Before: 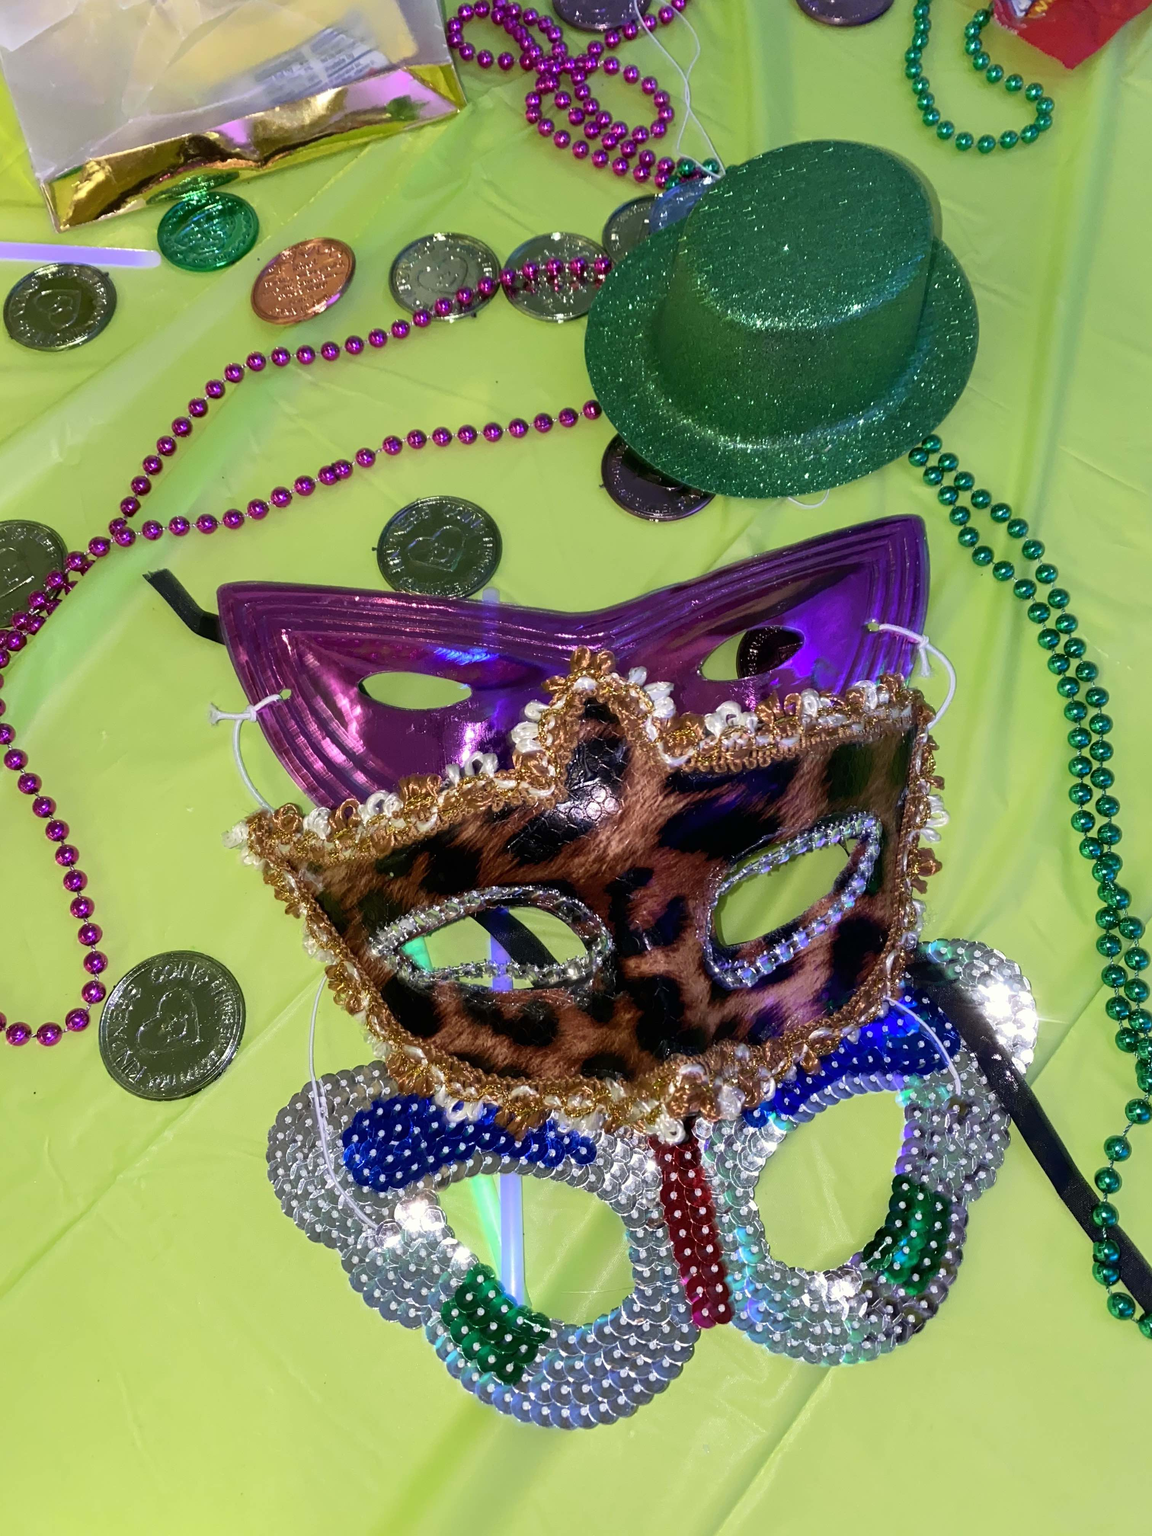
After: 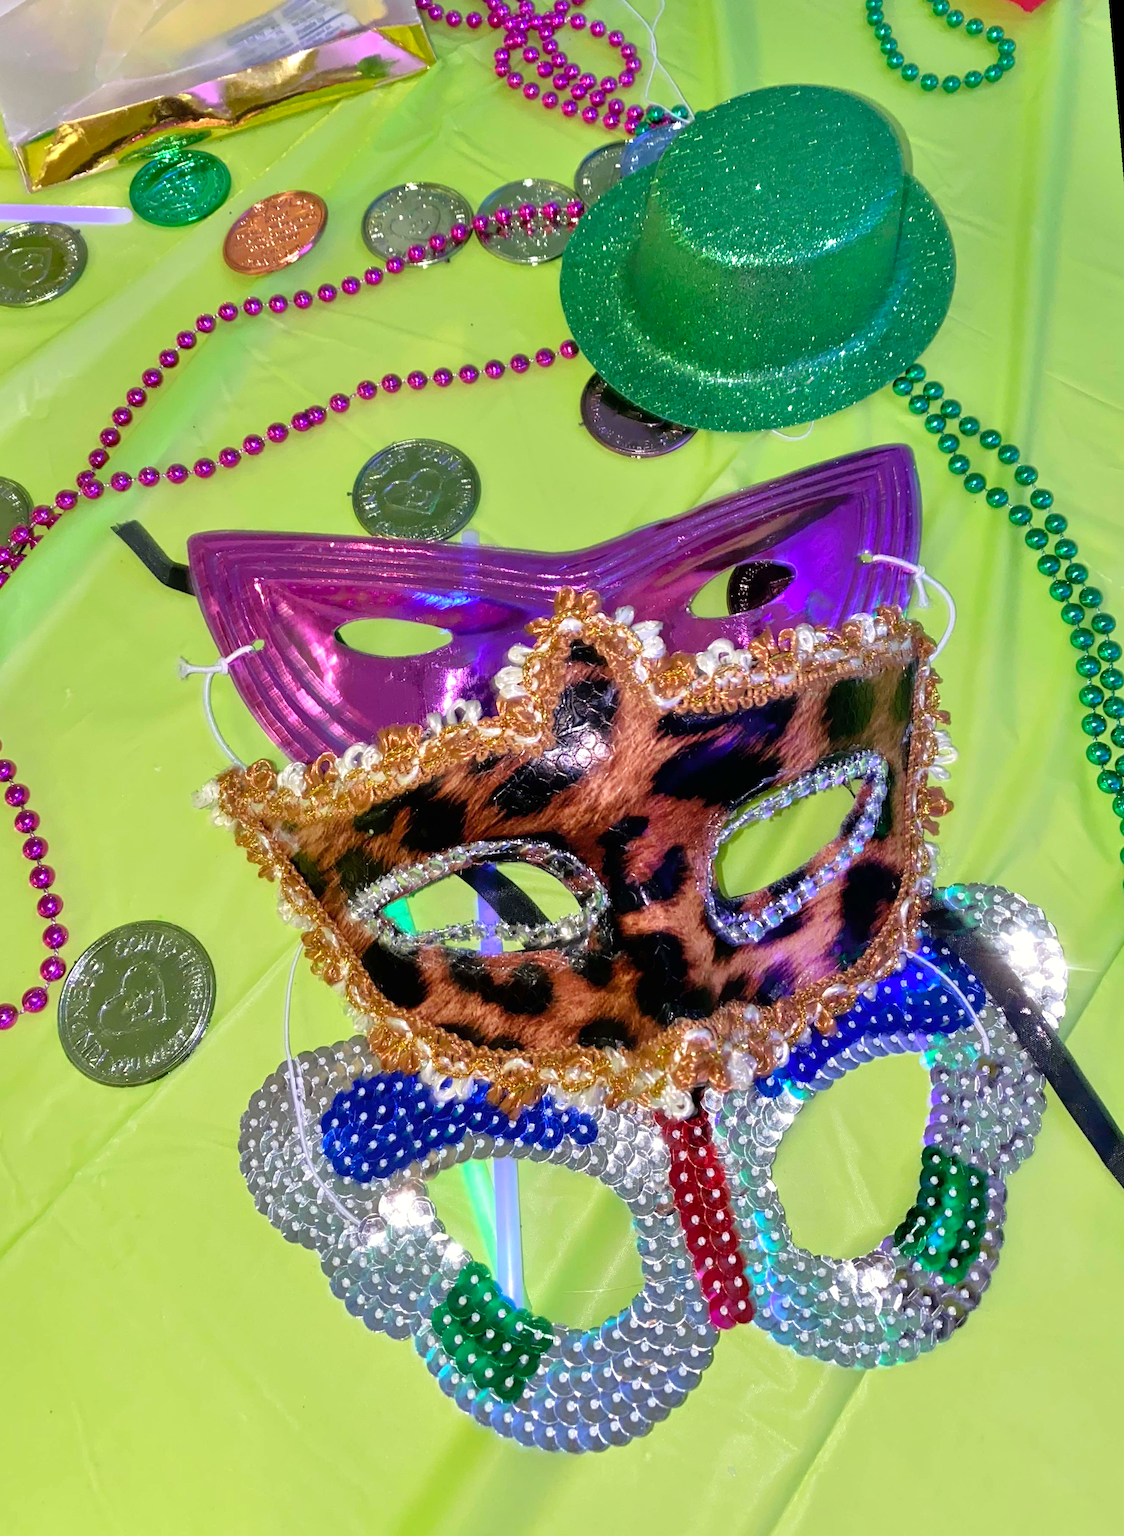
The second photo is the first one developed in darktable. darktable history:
rotate and perspective: rotation -1.68°, lens shift (vertical) -0.146, crop left 0.049, crop right 0.912, crop top 0.032, crop bottom 0.96
tone equalizer: -7 EV 0.15 EV, -6 EV 0.6 EV, -5 EV 1.15 EV, -4 EV 1.33 EV, -3 EV 1.15 EV, -2 EV 0.6 EV, -1 EV 0.15 EV, mask exposure compensation -0.5 EV
